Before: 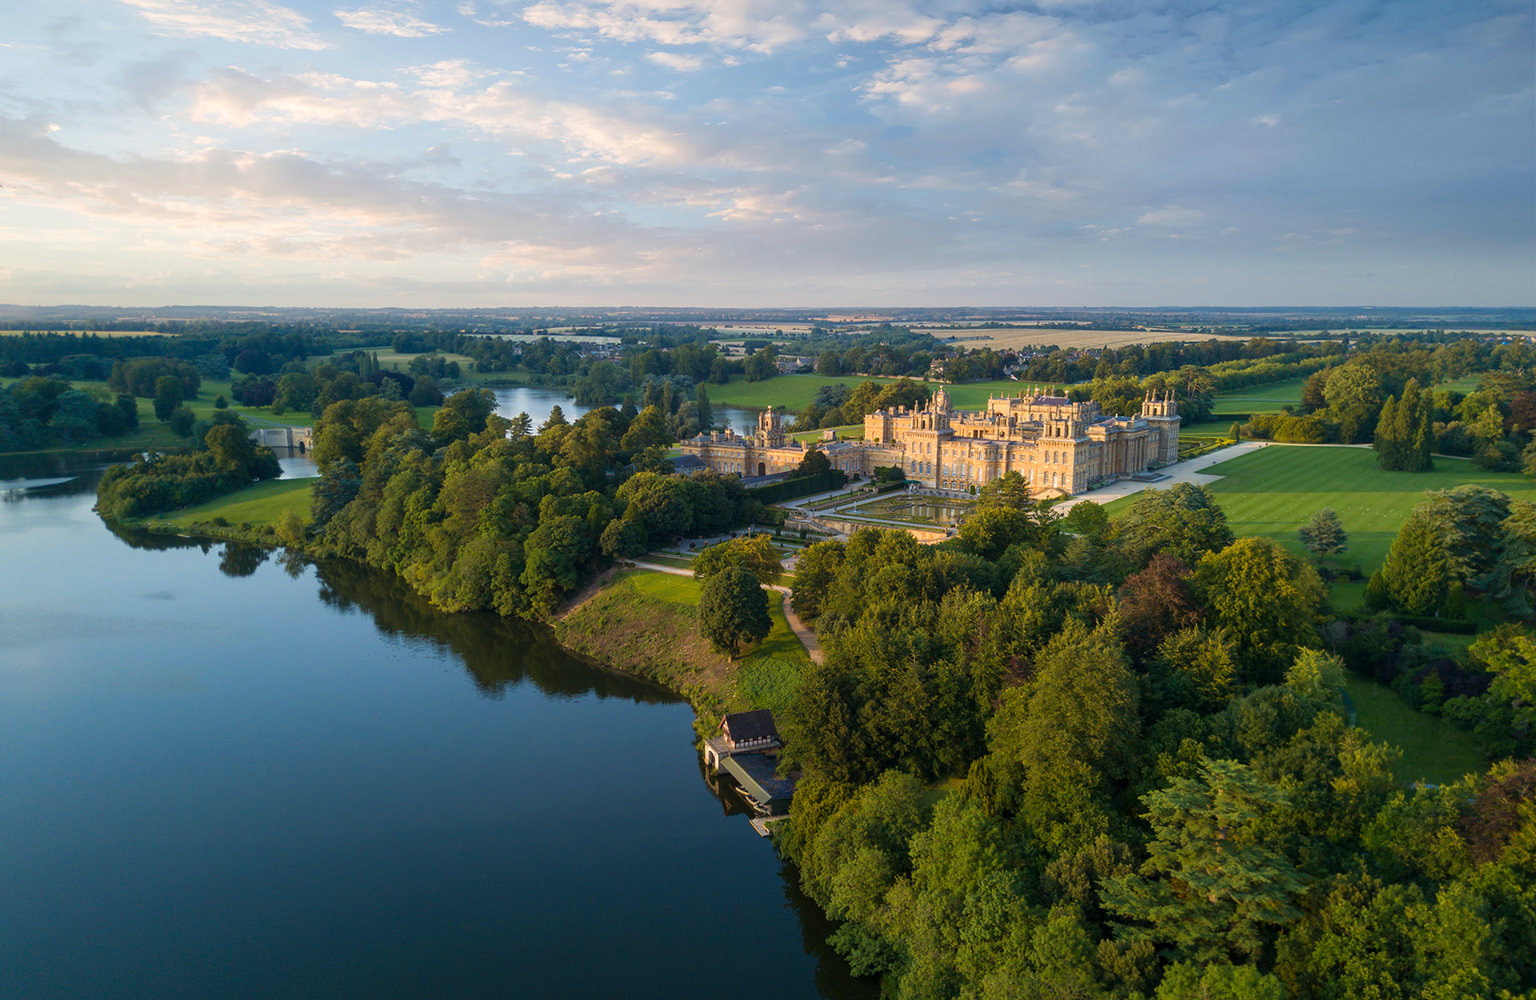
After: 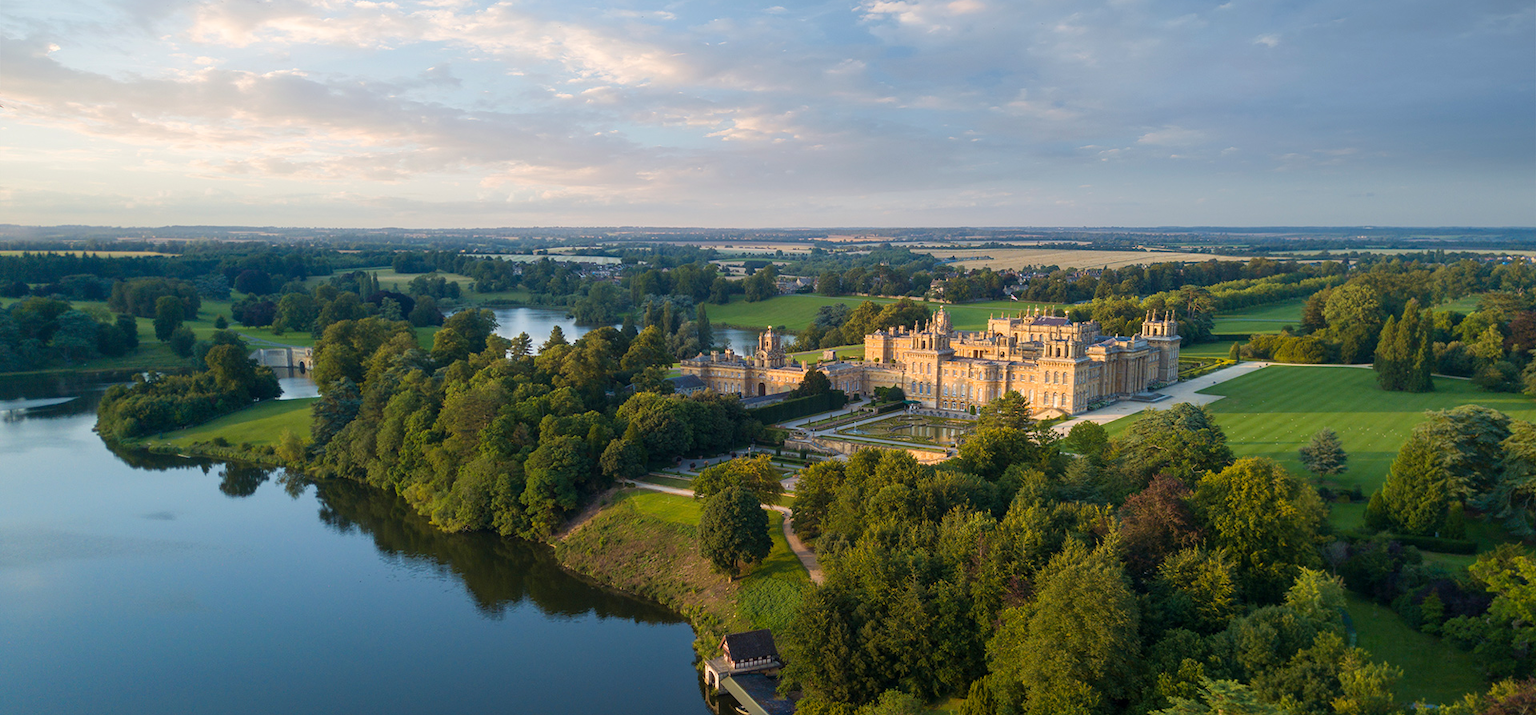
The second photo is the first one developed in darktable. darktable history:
crop and rotate: top 8.136%, bottom 20.279%
